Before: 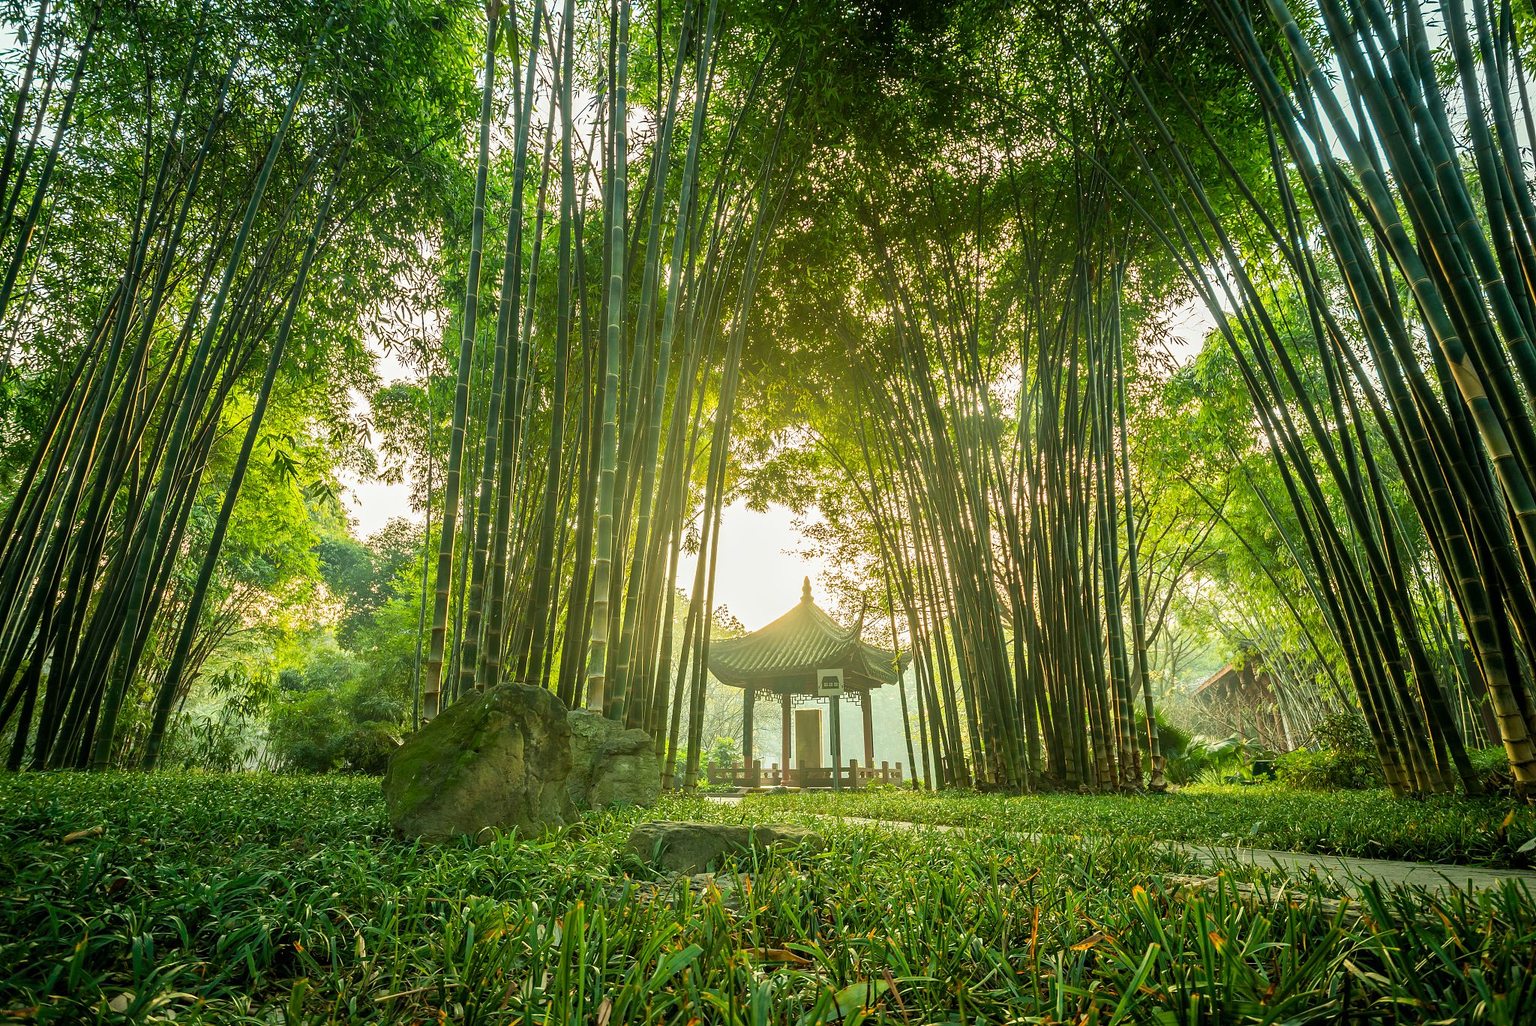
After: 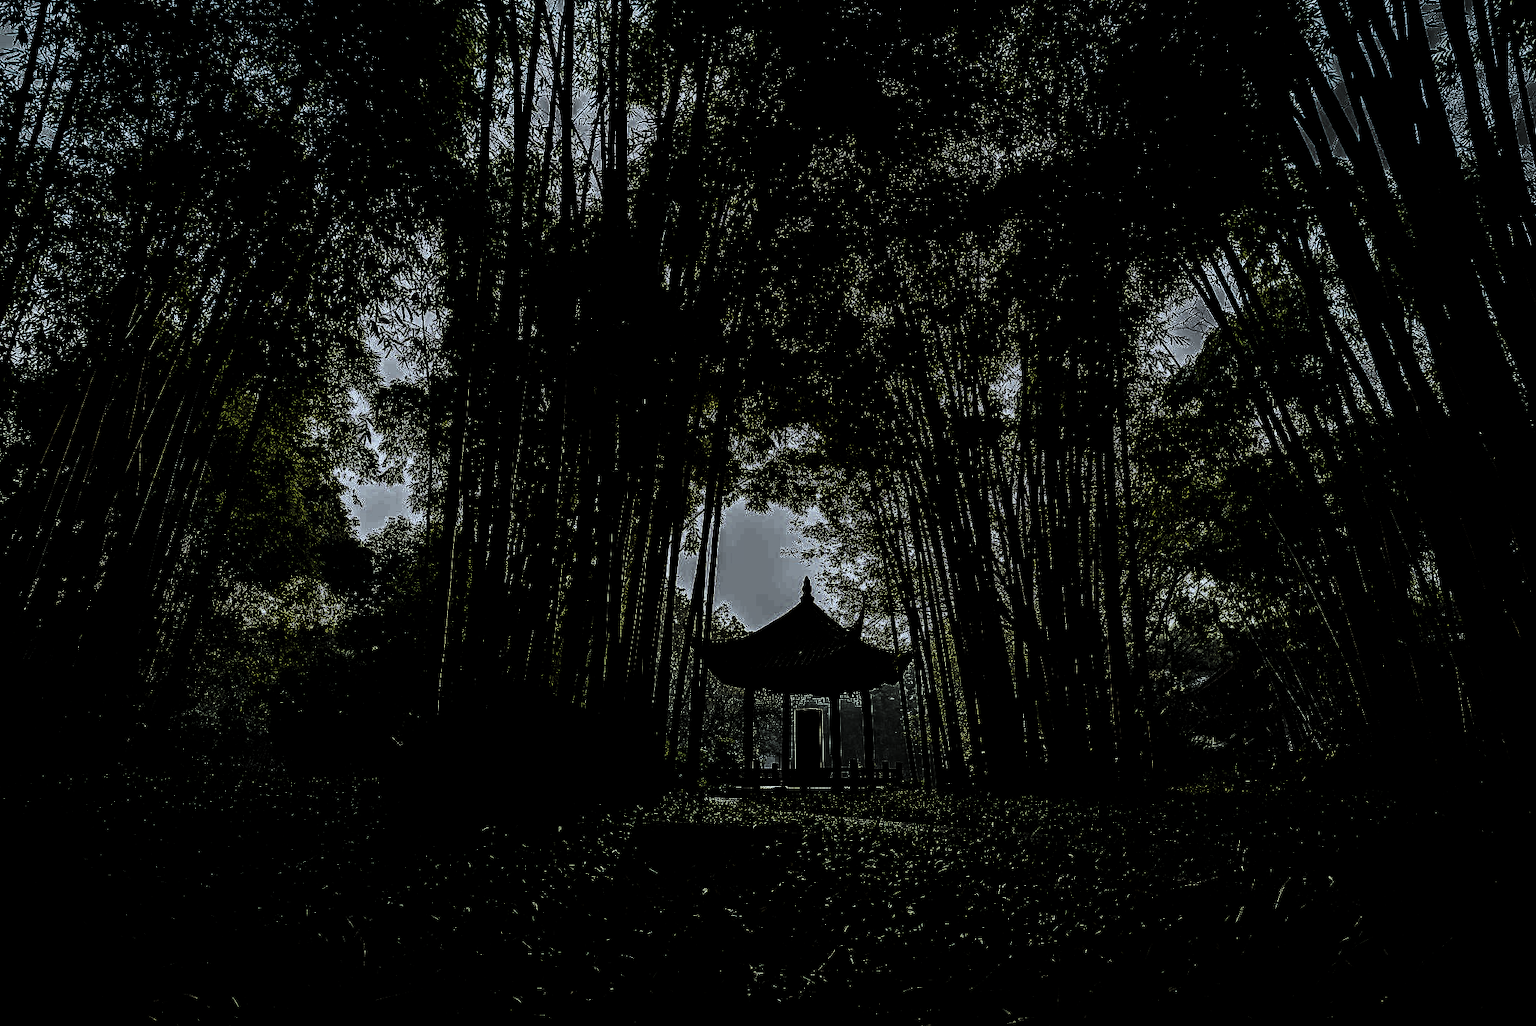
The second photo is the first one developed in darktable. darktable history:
color balance rgb: shadows lift › chroma 1%, shadows lift › hue 240.84°, highlights gain › chroma 2%, highlights gain › hue 73.2°, global offset › luminance -0.5%, perceptual saturation grading › global saturation 20%, perceptual saturation grading › highlights -25%, perceptual saturation grading › shadows 50%, global vibrance 15%
color calibration: x 0.38, y 0.391, temperature 4086.74 K
levels: levels [0.721, 0.937, 0.997]
